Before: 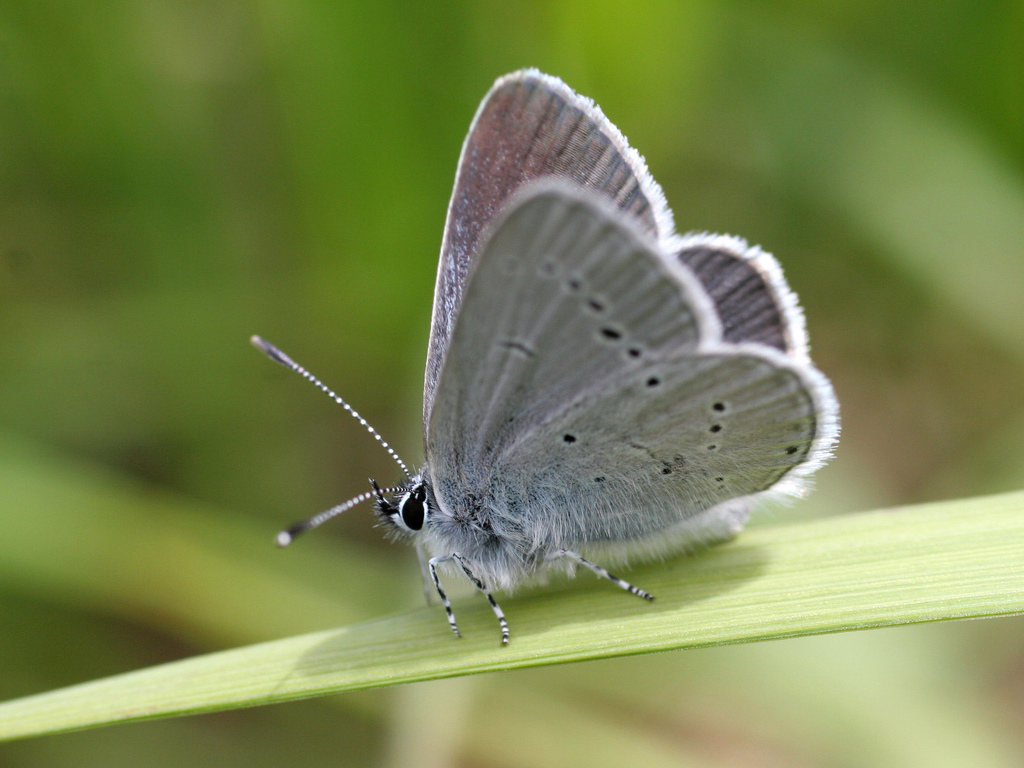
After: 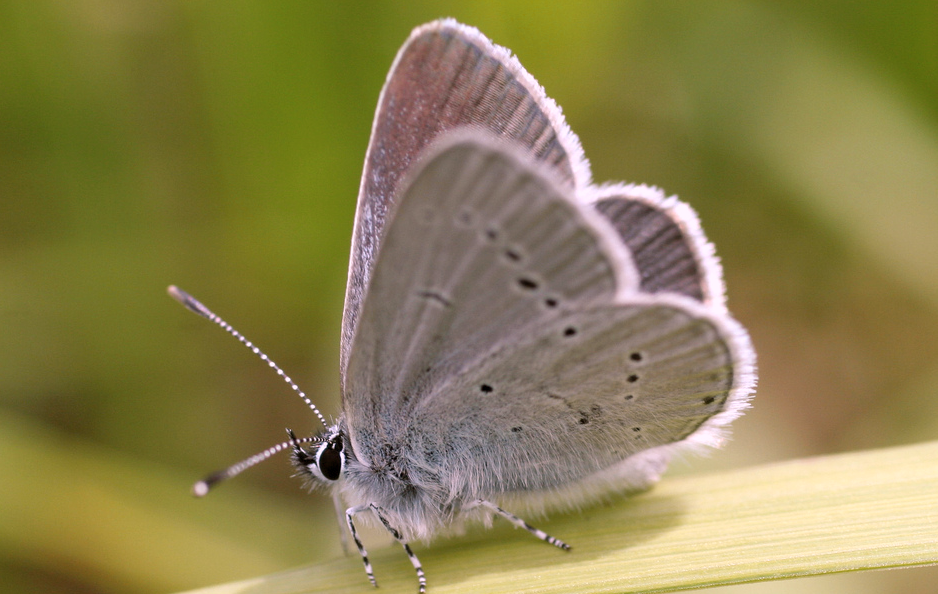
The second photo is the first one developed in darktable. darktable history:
crop: left 8.155%, top 6.611%, bottom 15.385%
color balance rgb: shadows lift › luminance -5%, shadows lift › chroma 1.1%, shadows lift › hue 219°, power › luminance 10%, power › chroma 2.83%, power › hue 60°, highlights gain › chroma 4.52%, highlights gain › hue 33.33°, saturation formula JzAzBz (2021)
color correction: highlights a* -2.24, highlights b* -18.1
